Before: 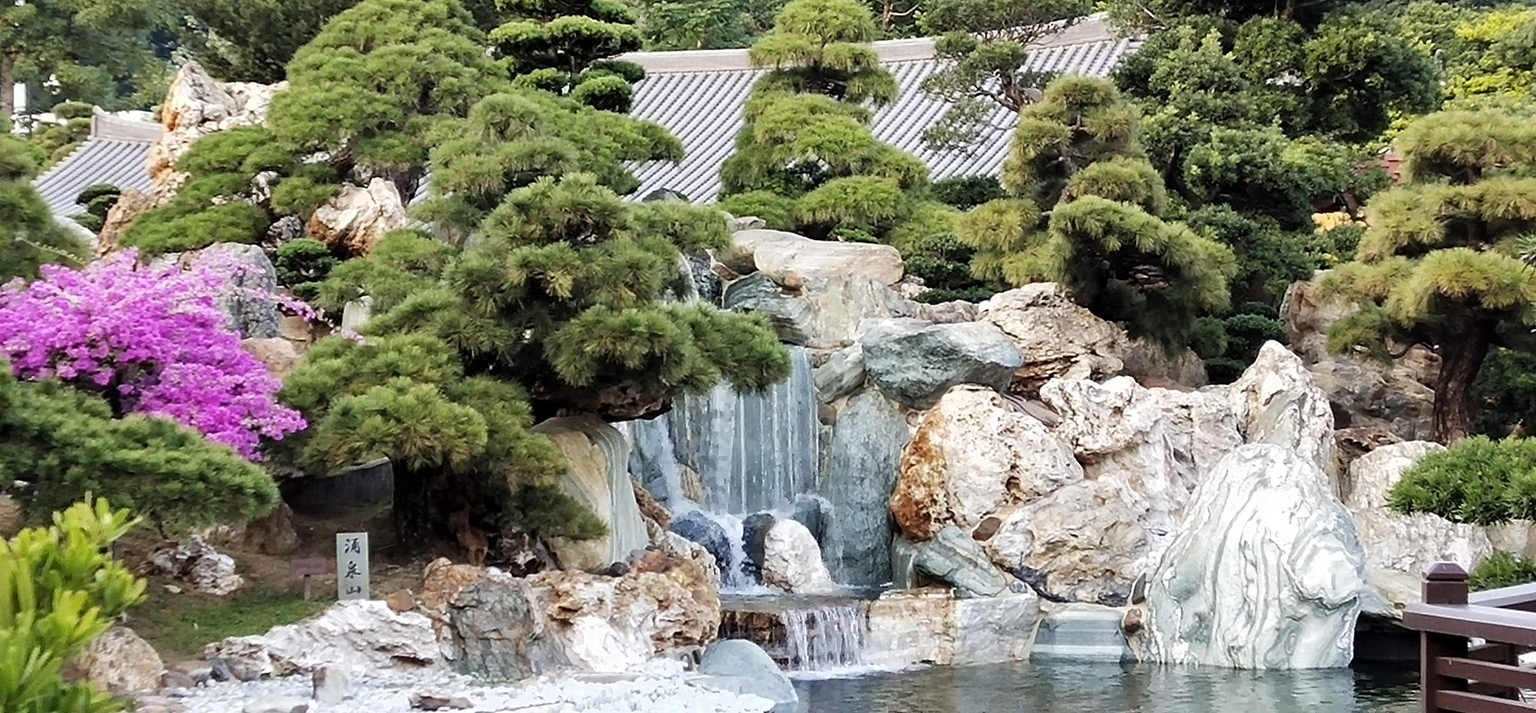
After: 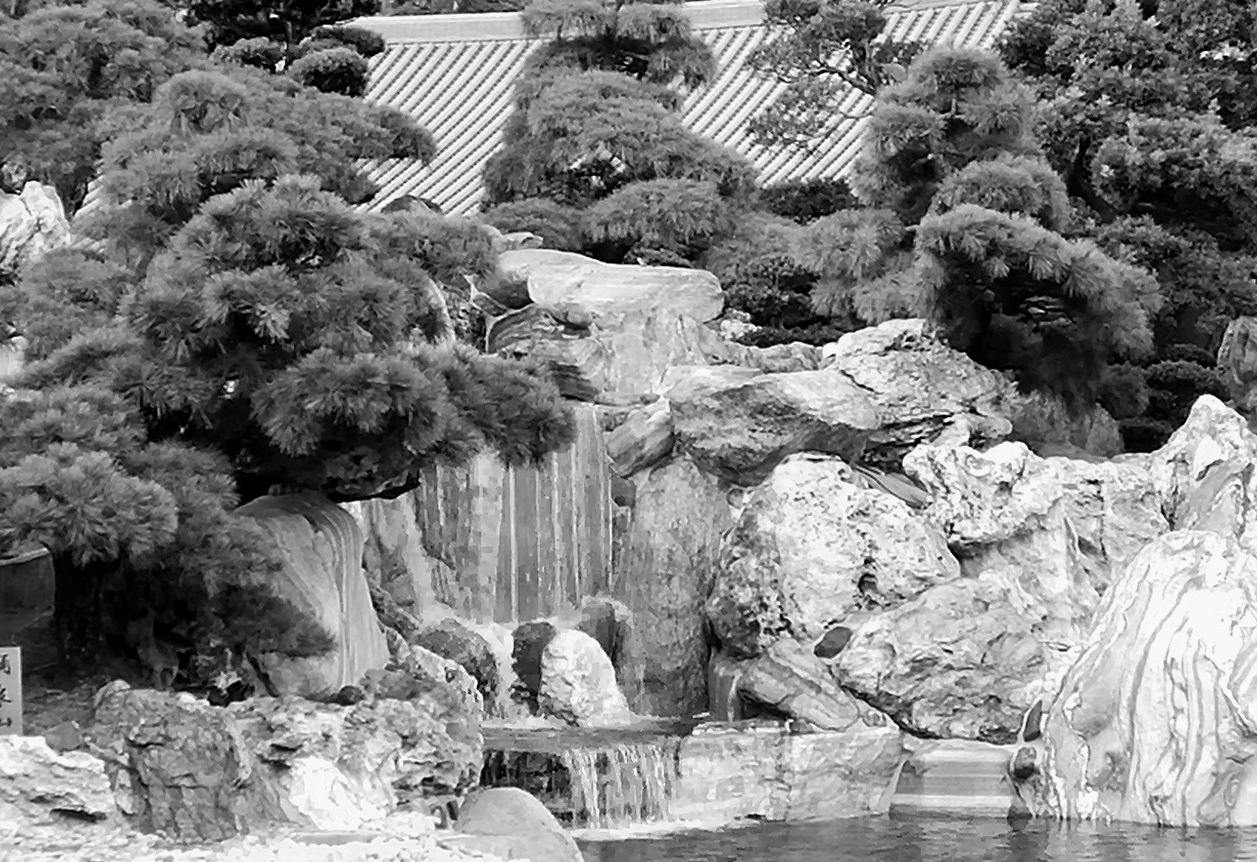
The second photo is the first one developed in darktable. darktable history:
color calibration: output gray [0.267, 0.423, 0.261, 0], illuminant same as pipeline (D50), adaptation none (bypass)
color balance rgb: perceptual saturation grading › global saturation 25%, global vibrance 20%
crop and rotate: left 22.918%, top 5.629%, right 14.711%, bottom 2.247%
